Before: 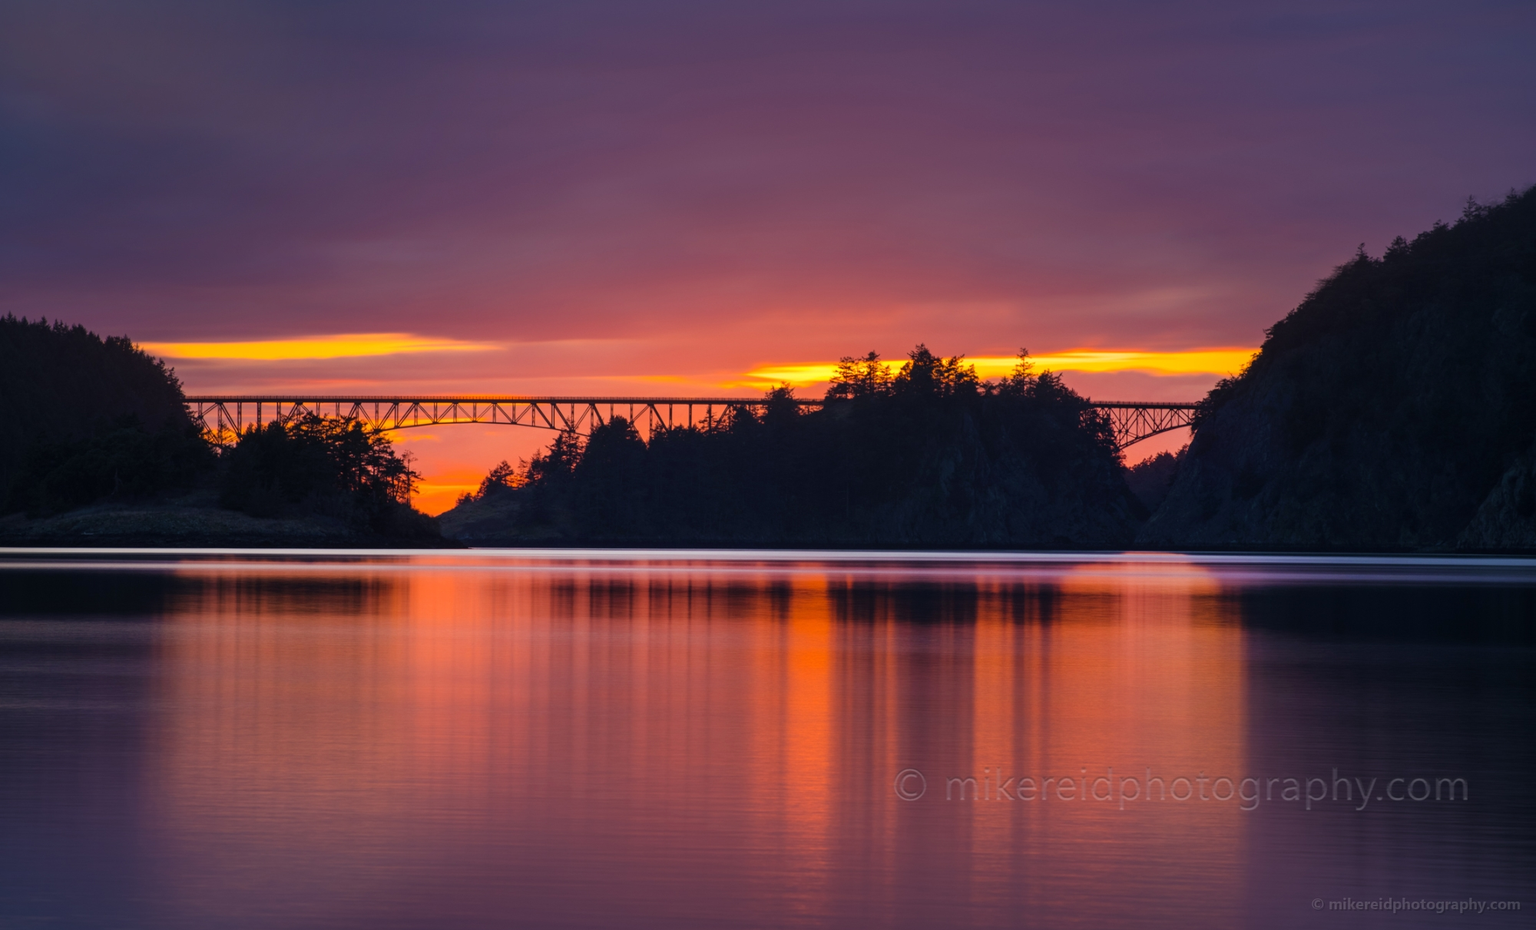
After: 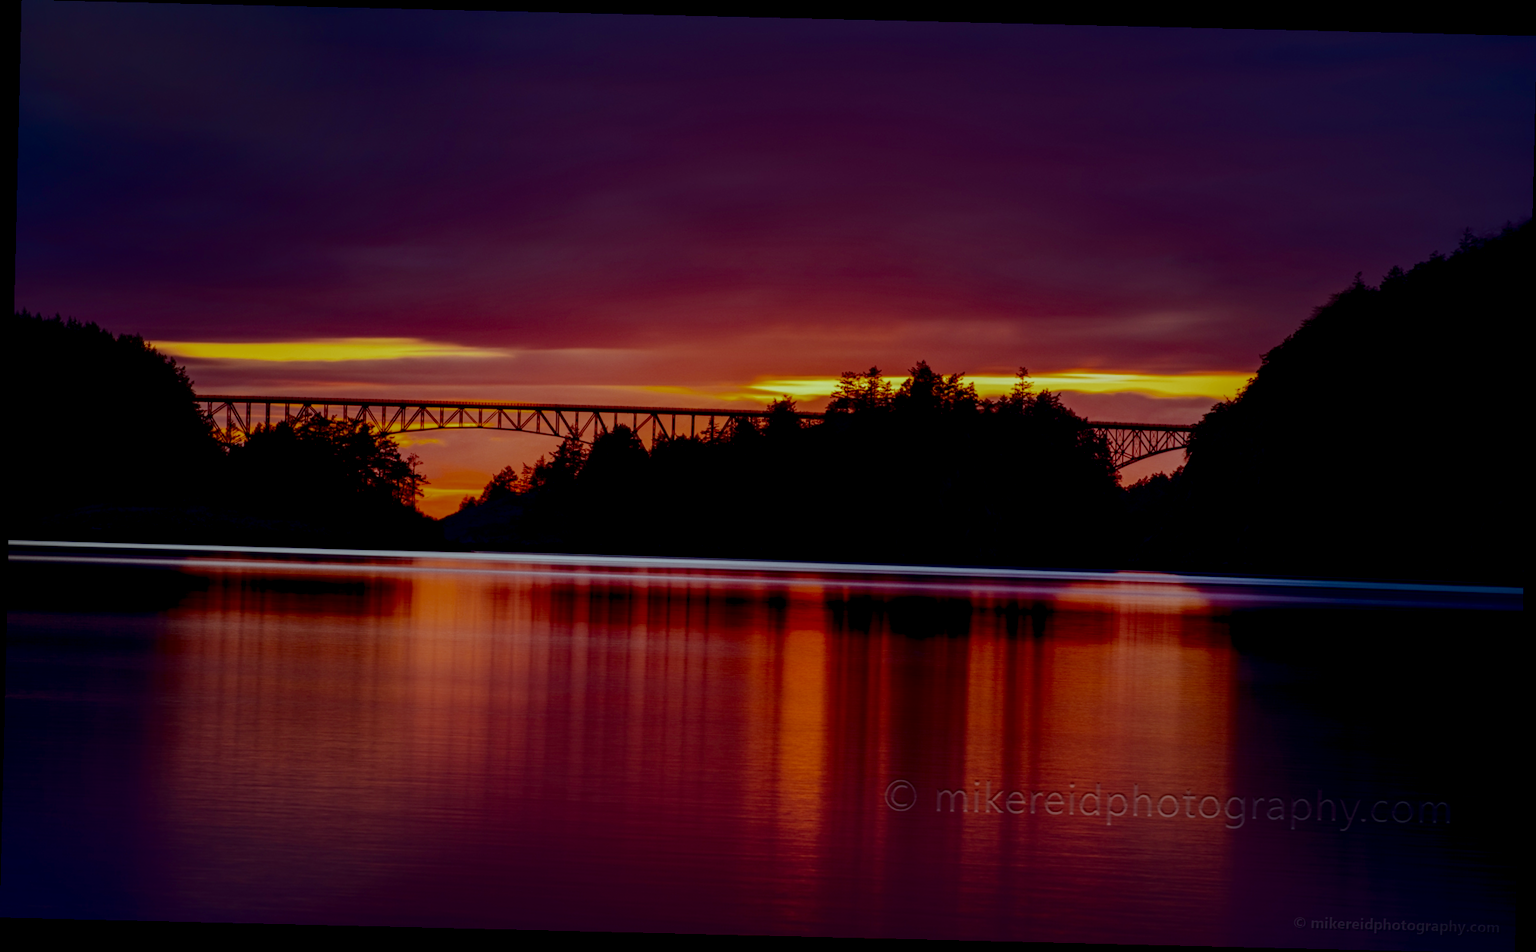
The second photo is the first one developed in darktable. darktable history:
local contrast: detail 150%
exposure: exposure 0.129 EV, compensate highlight preservation false
contrast brightness saturation: contrast 0.092, brightness -0.586, saturation 0.17
color correction: highlights a* -10.07, highlights b* -9.74
crop and rotate: angle -1.37°
filmic rgb: black relative exposure -7.35 EV, white relative exposure 5.07 EV, threshold 3.03 EV, hardness 3.22, preserve chrominance no, color science v4 (2020), enable highlight reconstruction true
